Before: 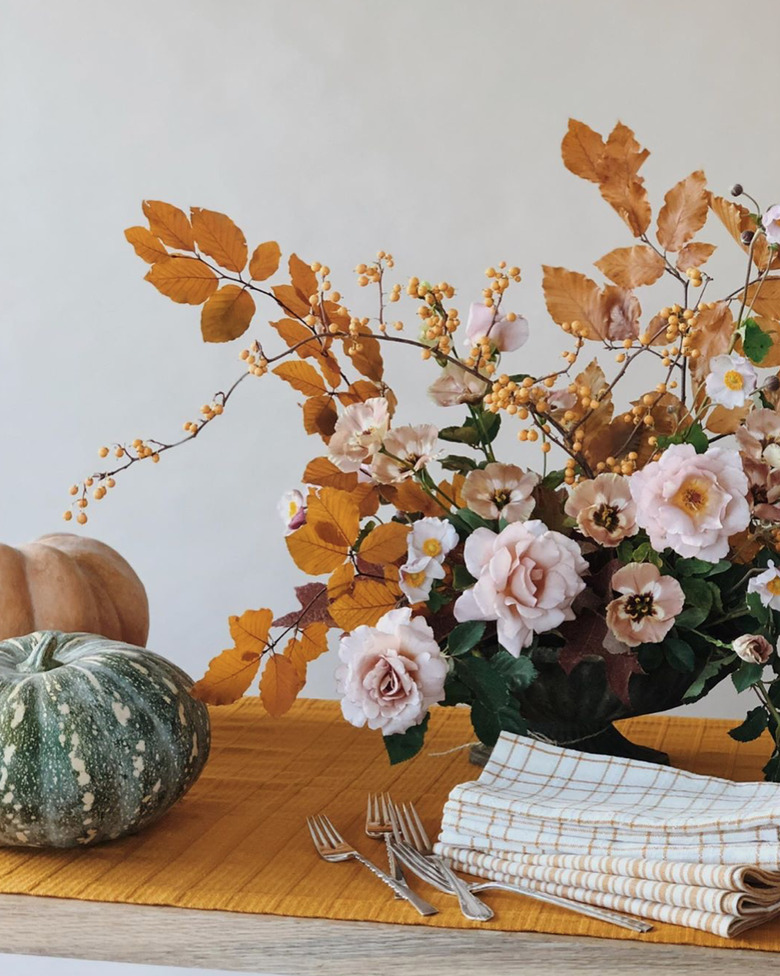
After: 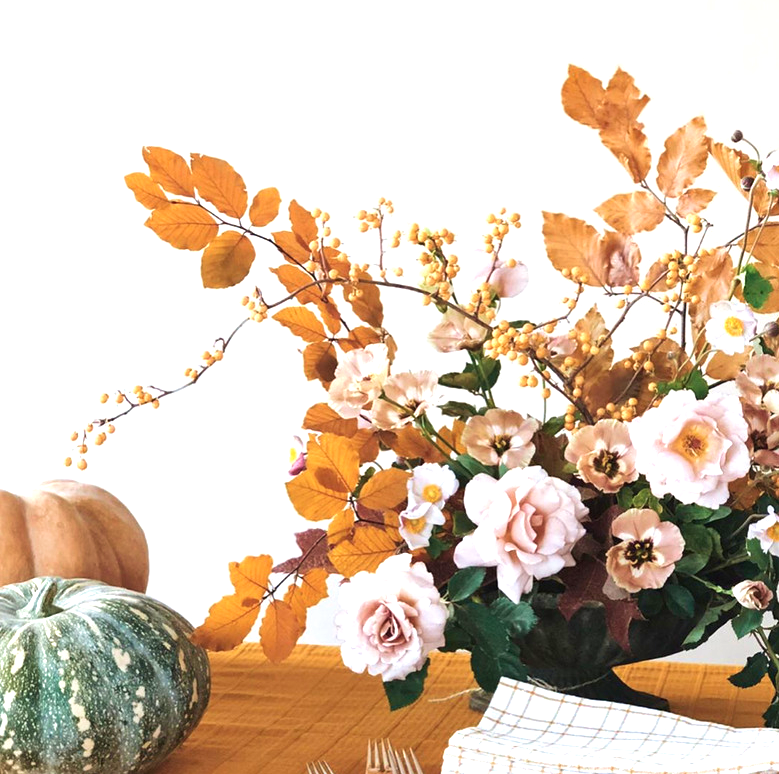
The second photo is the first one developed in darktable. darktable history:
crop and rotate: top 5.661%, bottom 14.941%
exposure: black level correction 0, exposure 1 EV, compensate highlight preservation false
velvia: on, module defaults
